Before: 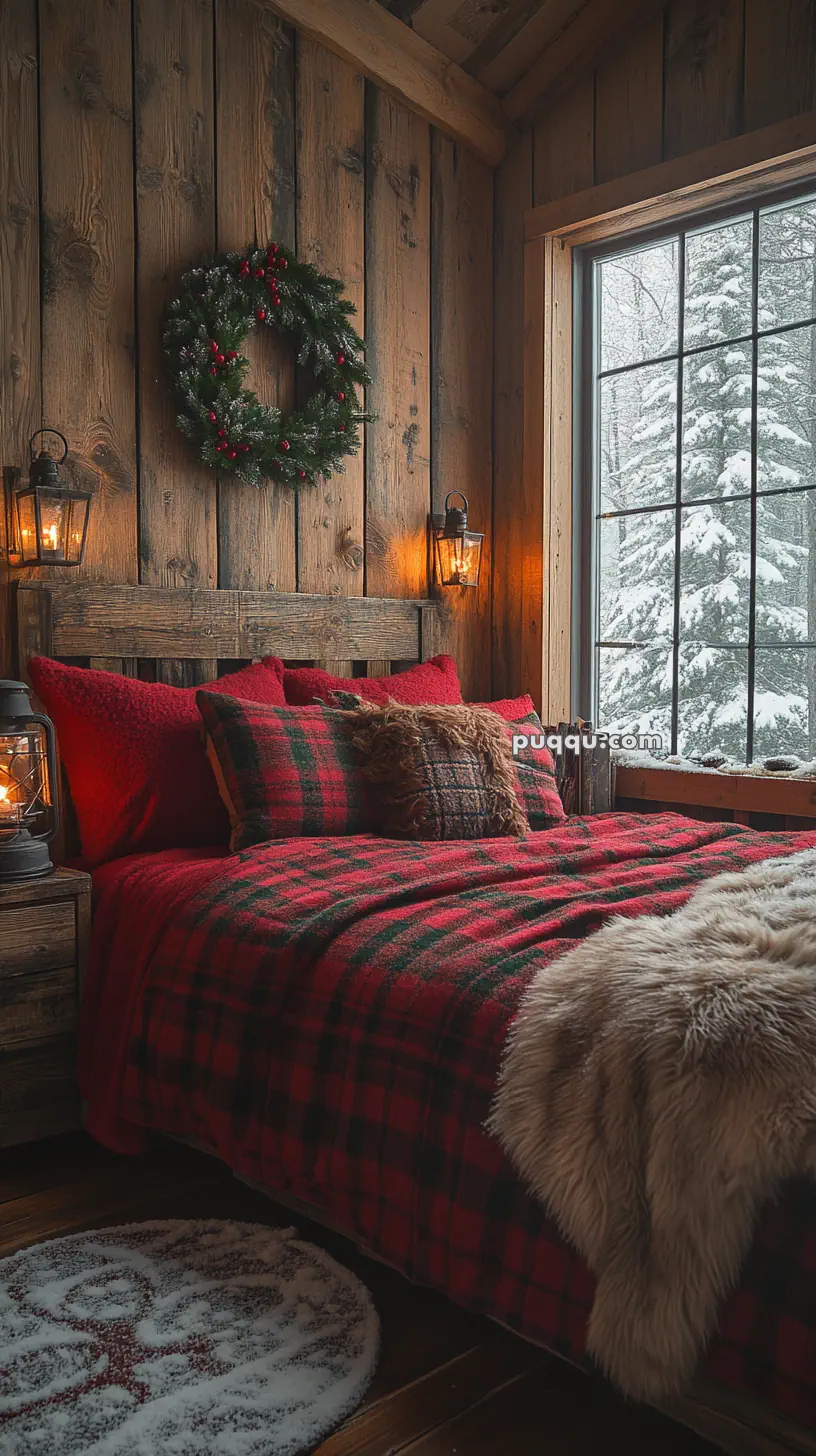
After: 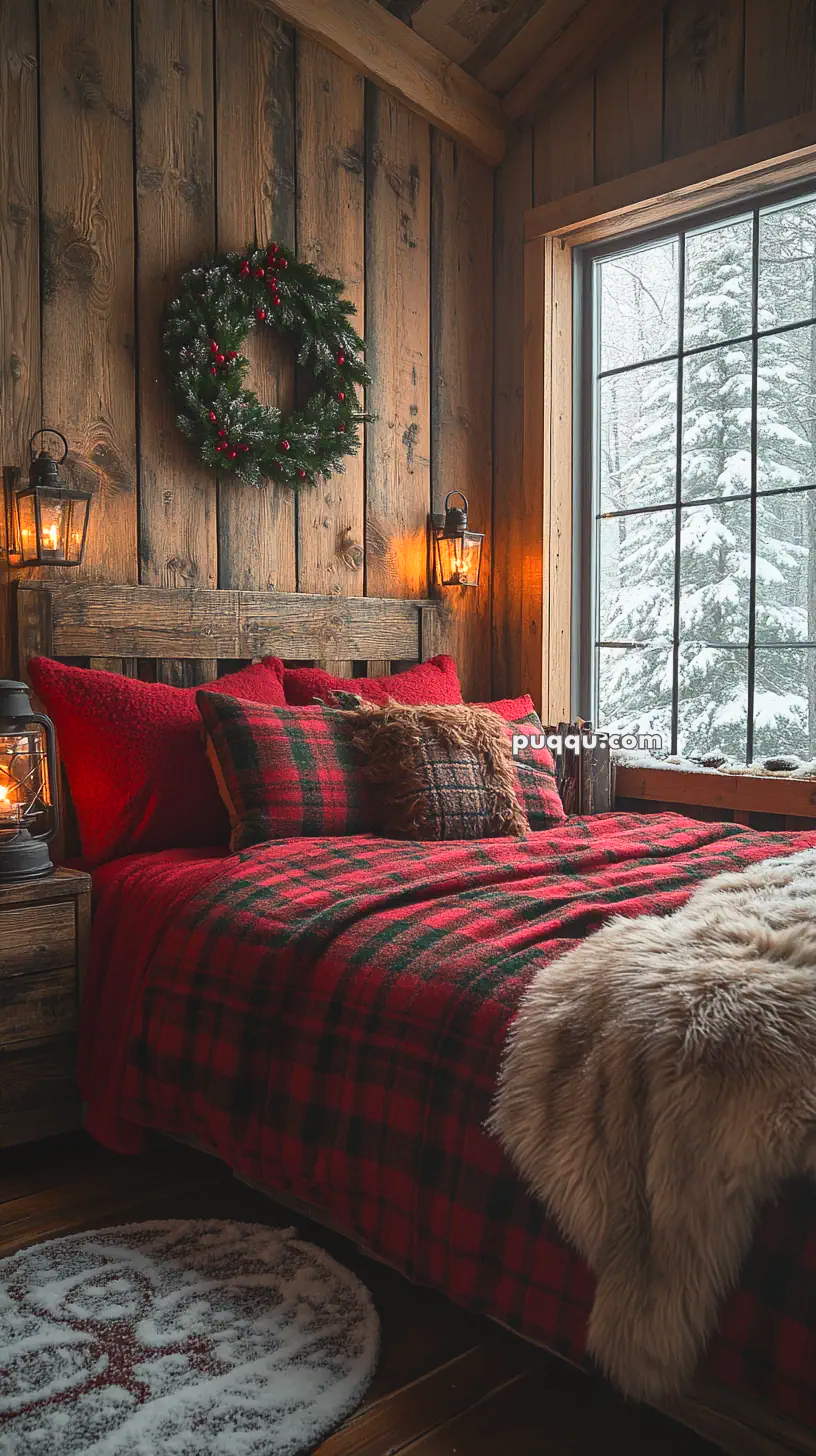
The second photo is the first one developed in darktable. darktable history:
contrast brightness saturation: contrast 0.202, brightness 0.143, saturation 0.138
